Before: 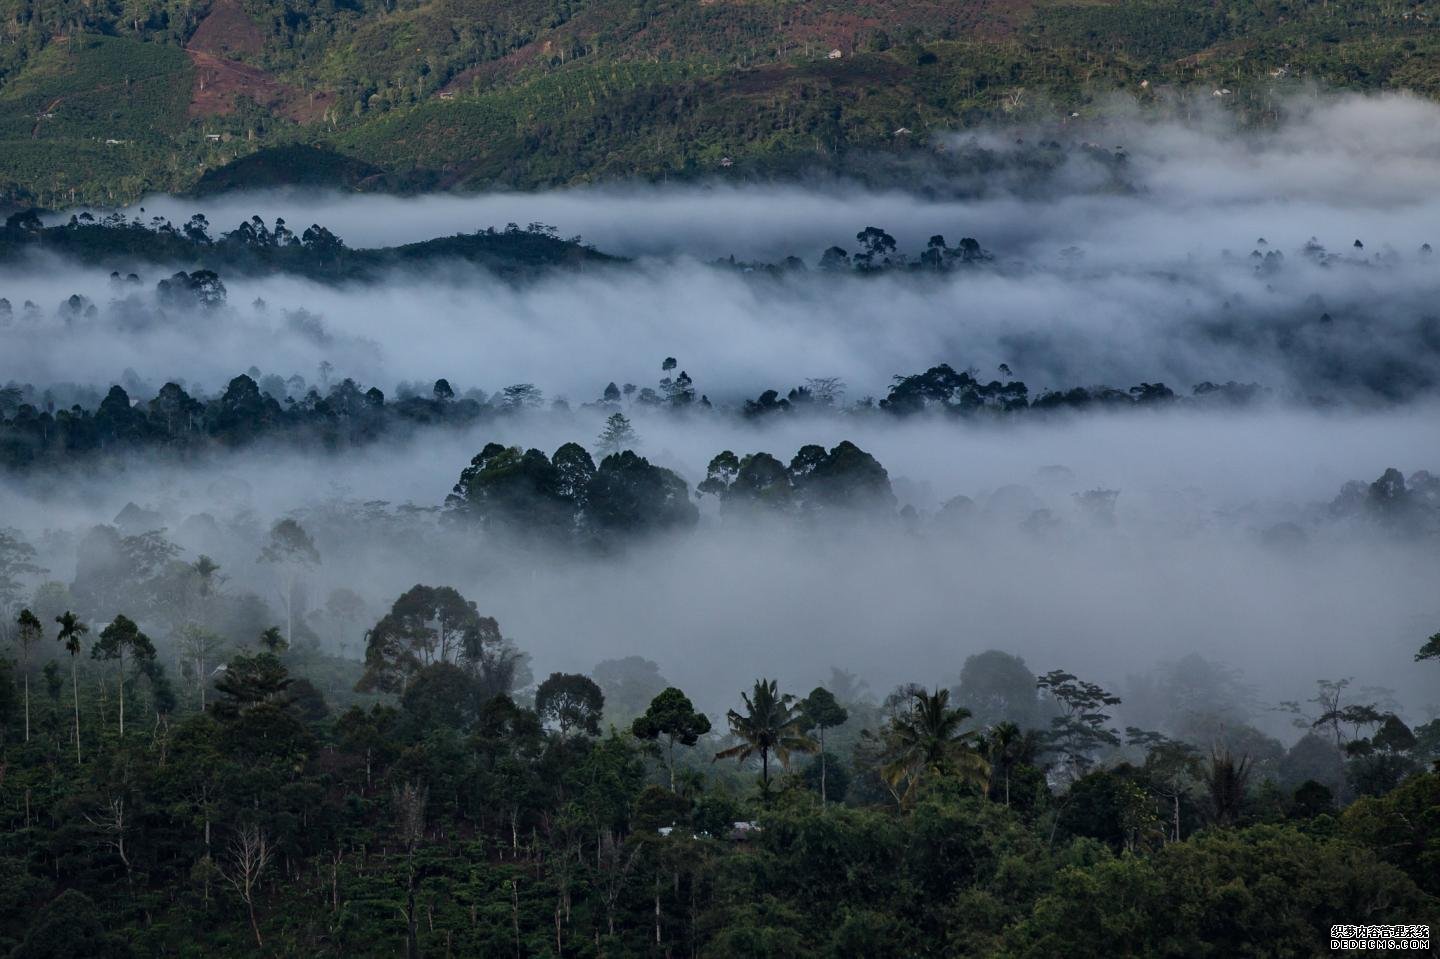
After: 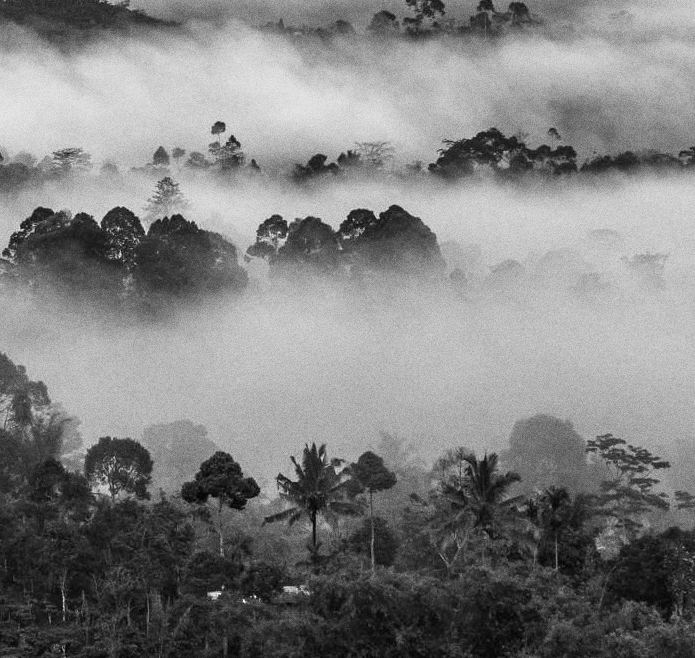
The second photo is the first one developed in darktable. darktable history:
crop: left 31.379%, top 24.658%, right 20.326%, bottom 6.628%
white balance: emerald 1
exposure: black level correction 0, exposure 1 EV, compensate exposure bias true, compensate highlight preservation false
grain: coarseness 11.82 ISO, strength 36.67%, mid-tones bias 74.17%
monochrome: a 32, b 64, size 2.3, highlights 1
